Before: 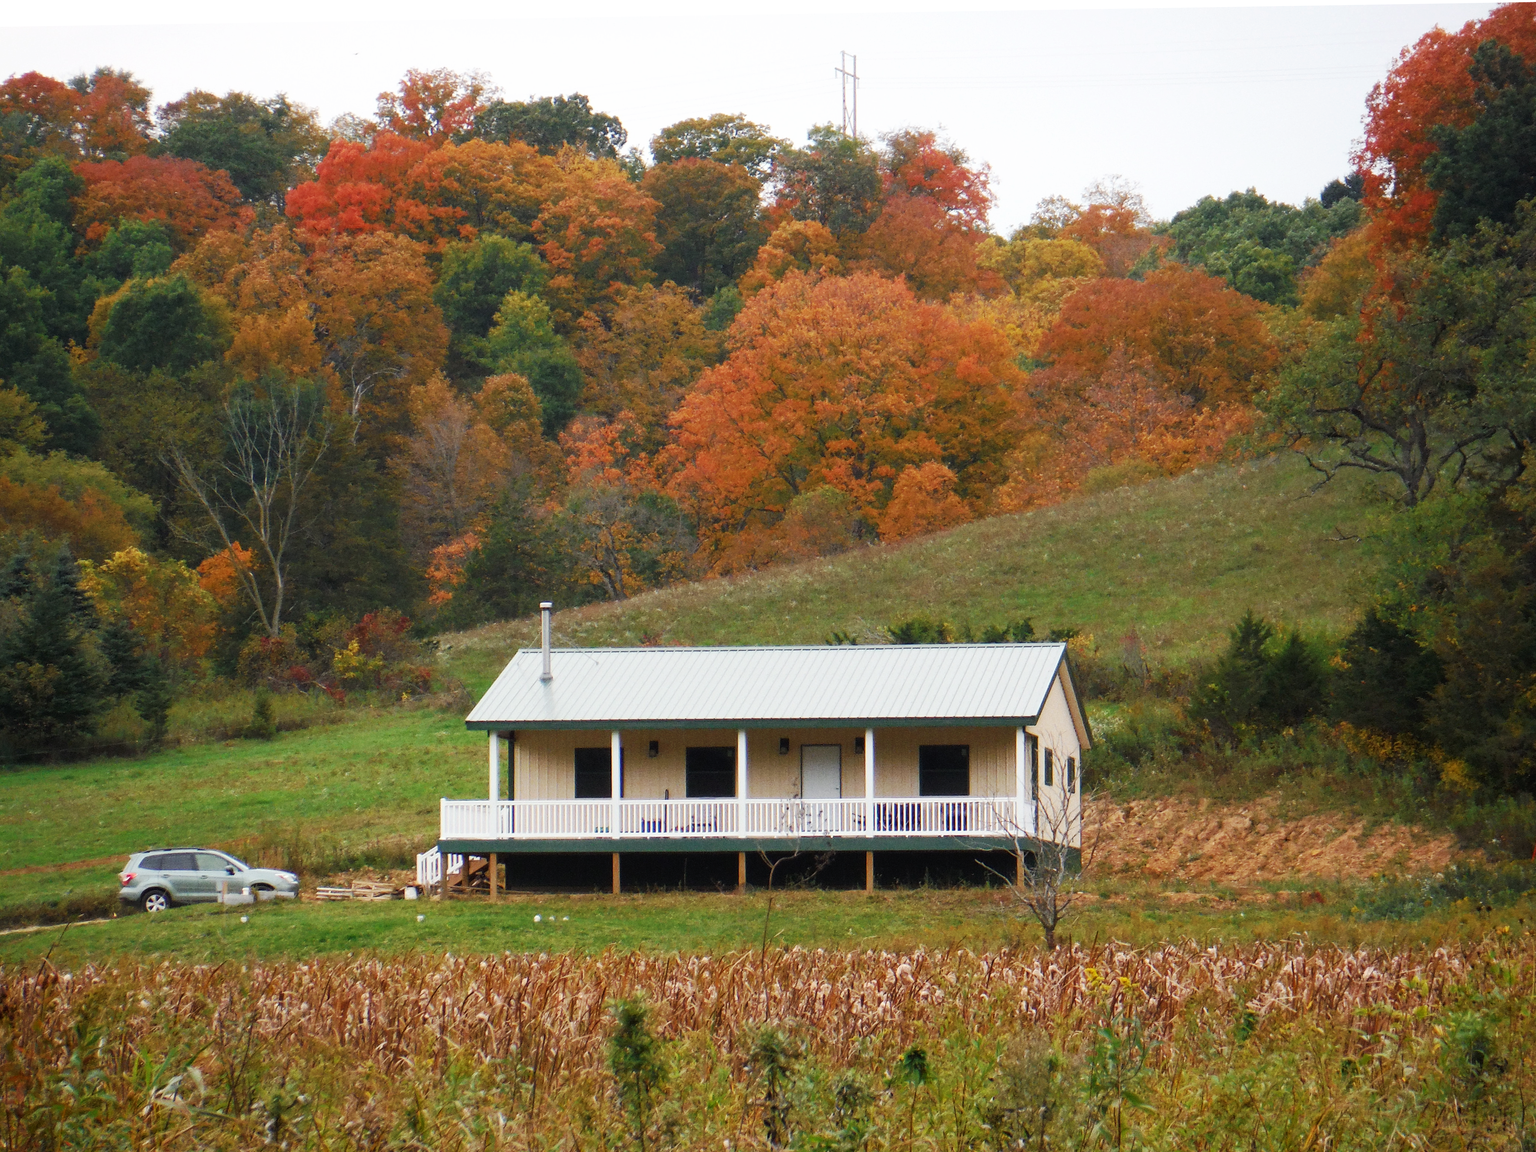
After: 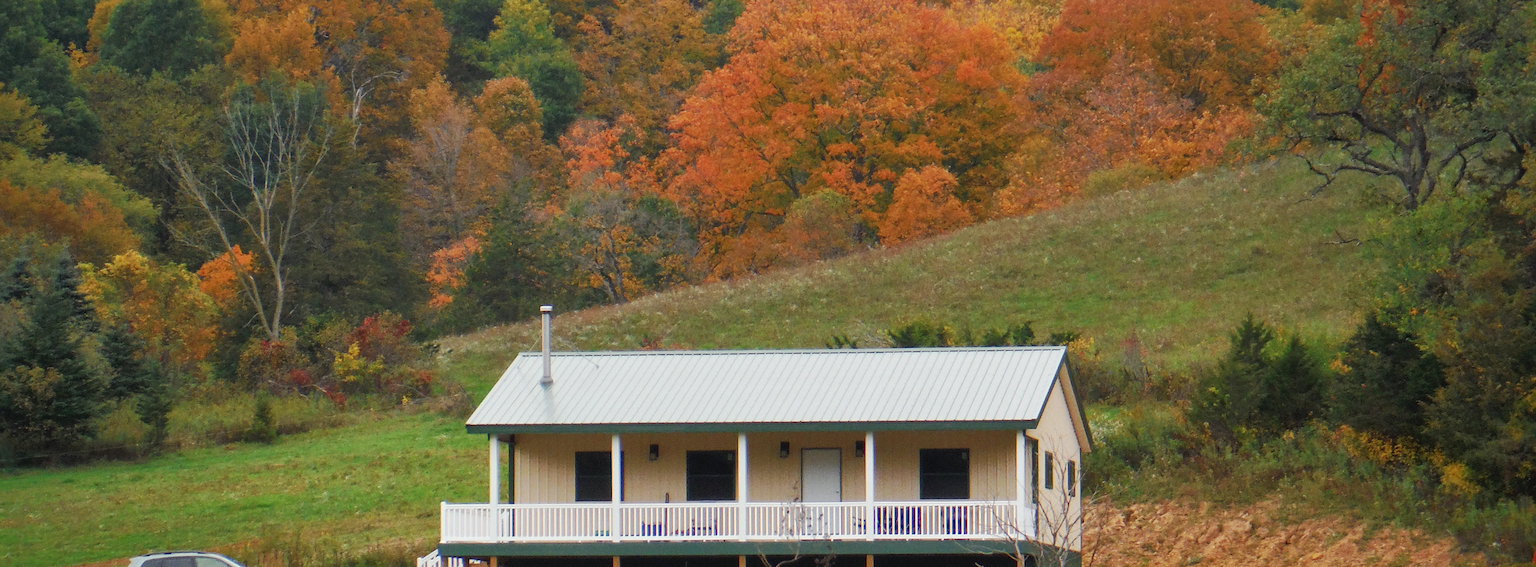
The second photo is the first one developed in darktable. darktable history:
shadows and highlights: highlights color adjustment 78.99%
crop and rotate: top 25.811%, bottom 24.91%
